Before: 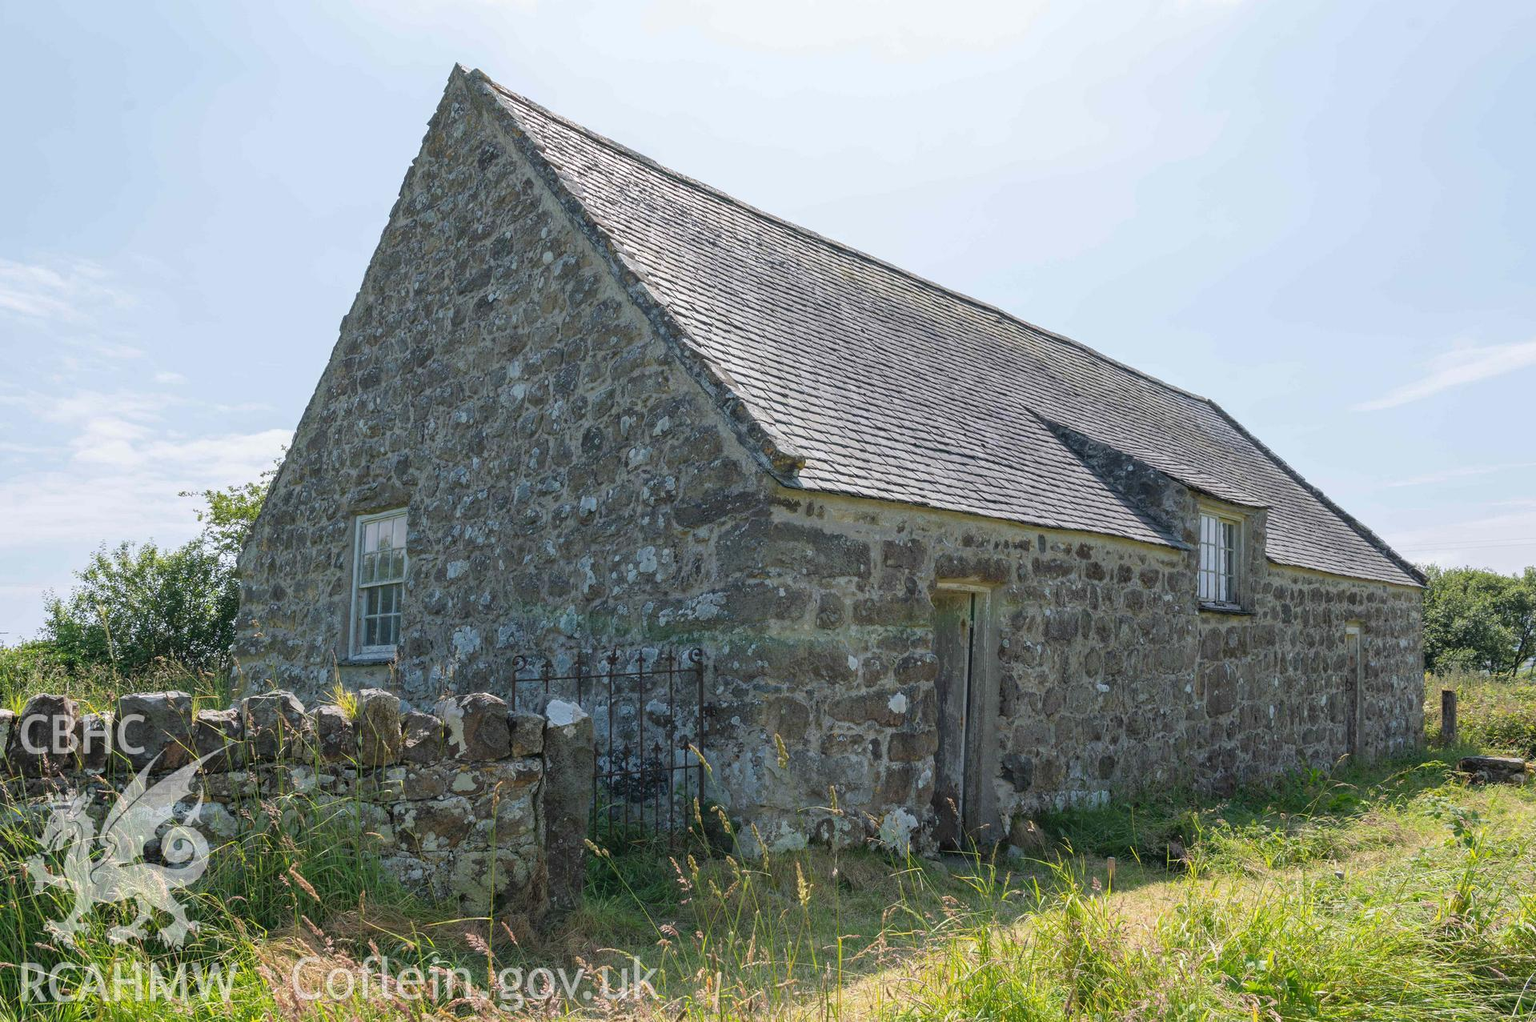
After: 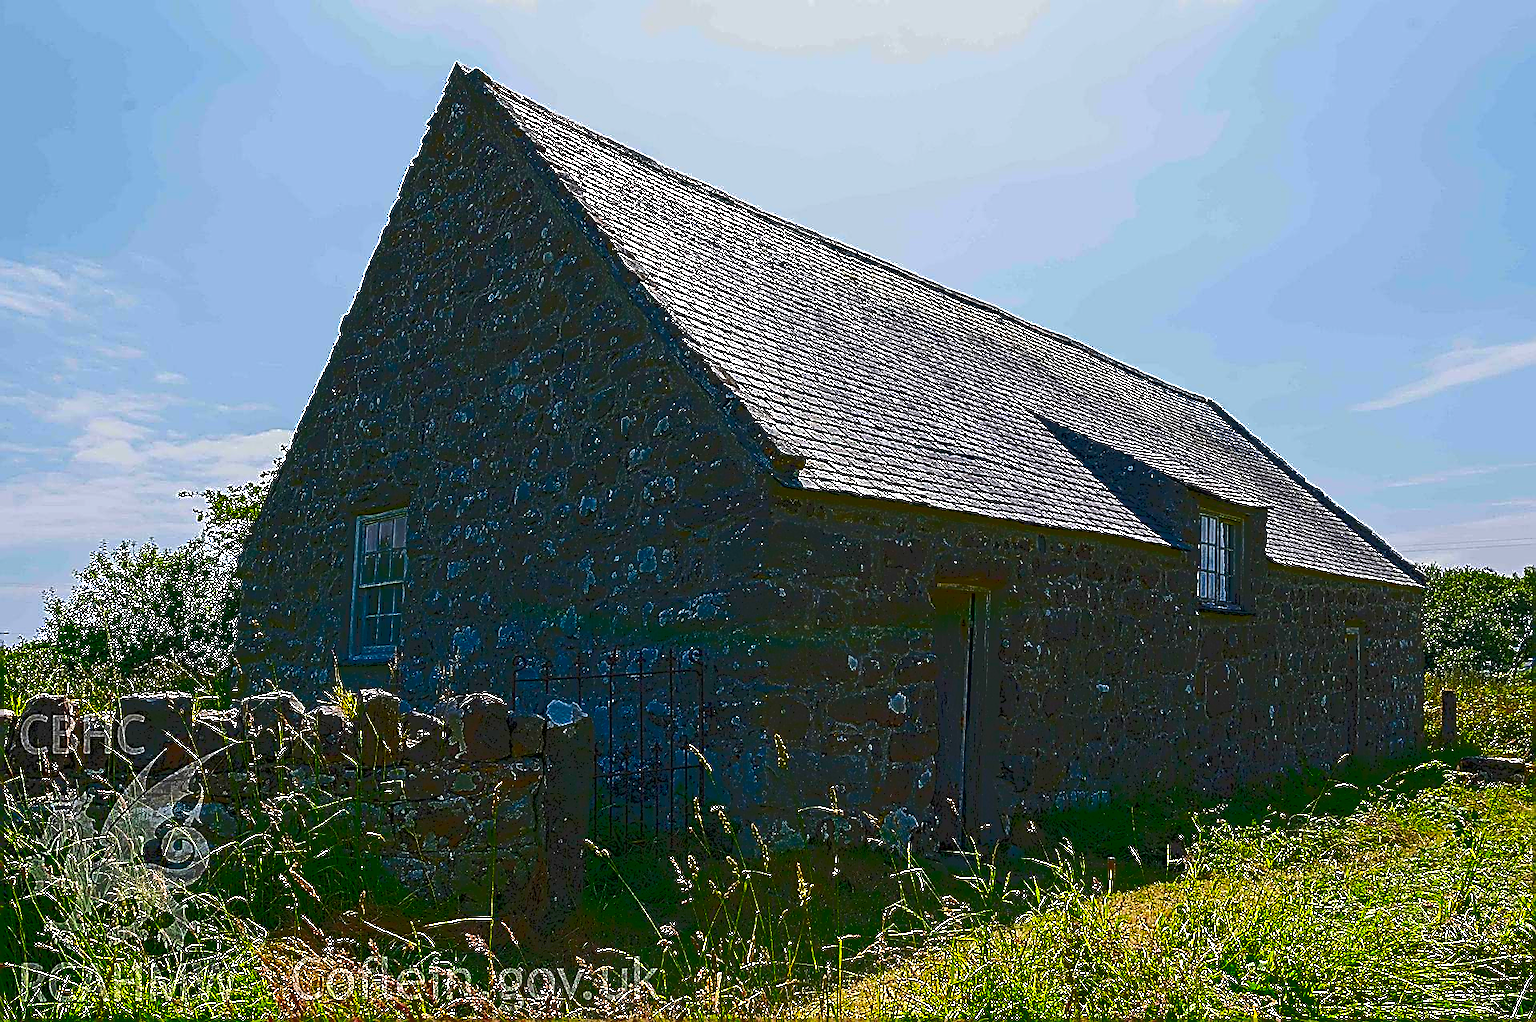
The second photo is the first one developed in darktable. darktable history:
sharpen: amount 1.995
tone curve: curves: ch0 [(0, 0) (0.003, 0.145) (0.011, 0.148) (0.025, 0.15) (0.044, 0.159) (0.069, 0.16) (0.1, 0.164) (0.136, 0.182) (0.177, 0.213) (0.224, 0.247) (0.277, 0.298) (0.335, 0.37) (0.399, 0.456) (0.468, 0.552) (0.543, 0.641) (0.623, 0.713) (0.709, 0.768) (0.801, 0.825) (0.898, 0.868) (1, 1)], color space Lab, independent channels, preserve colors none
contrast brightness saturation: brightness -0.992, saturation 0.993
